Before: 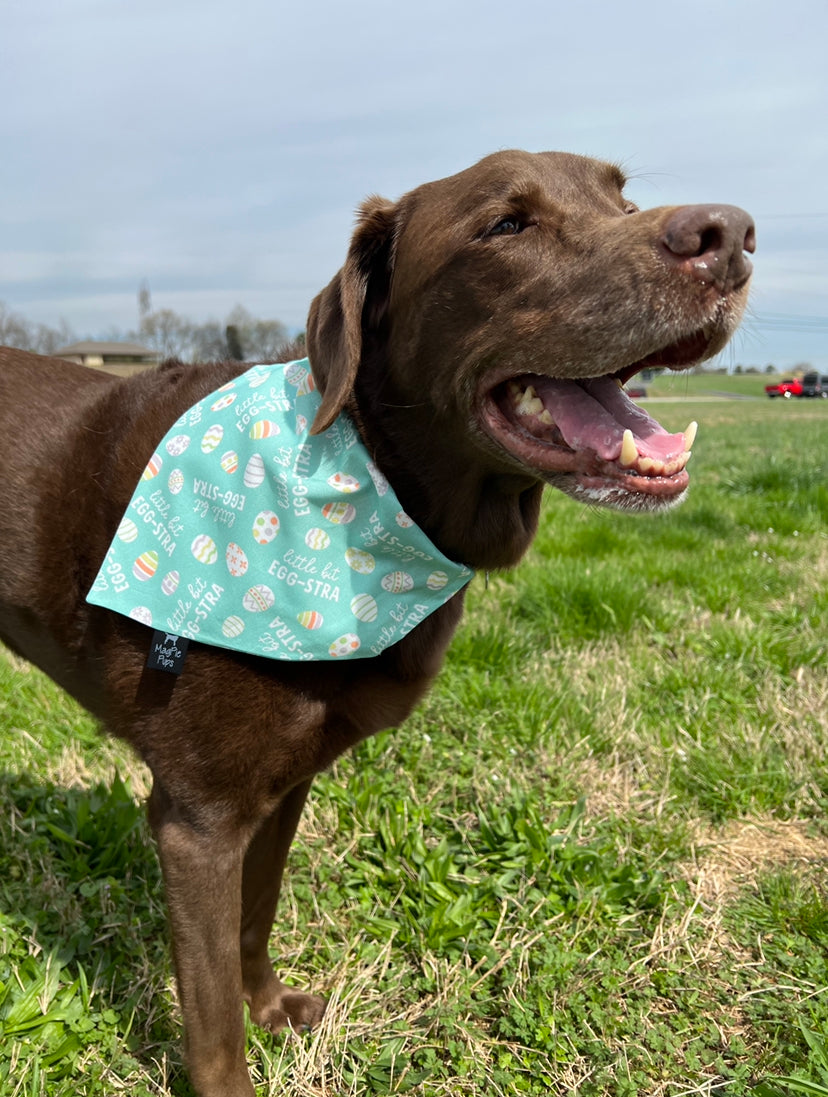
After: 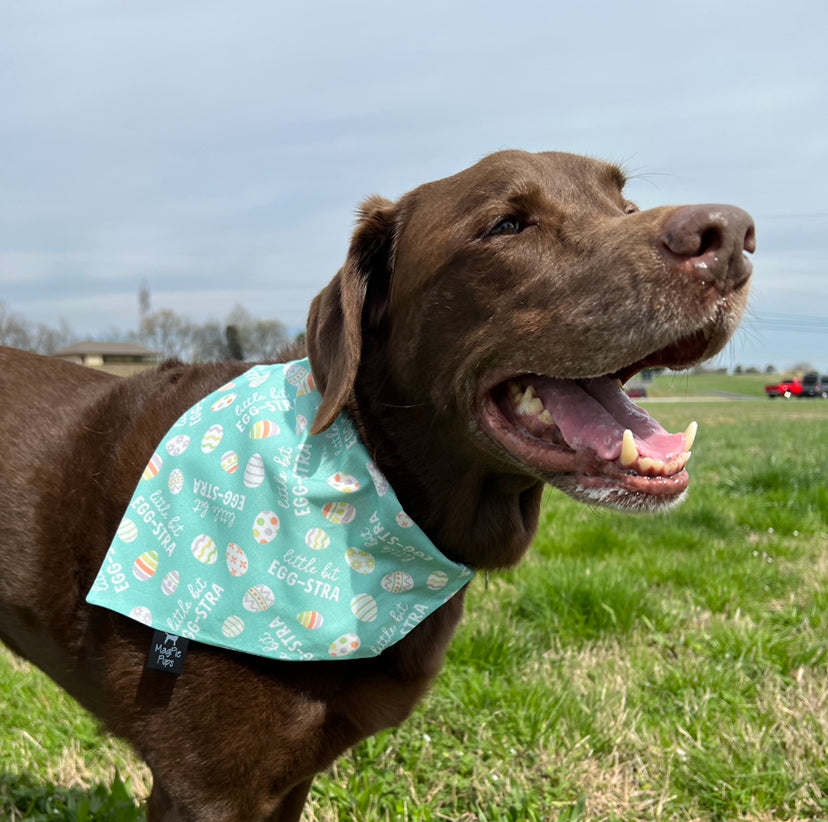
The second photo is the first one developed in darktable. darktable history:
crop: bottom 24.967%
tone equalizer: on, module defaults
